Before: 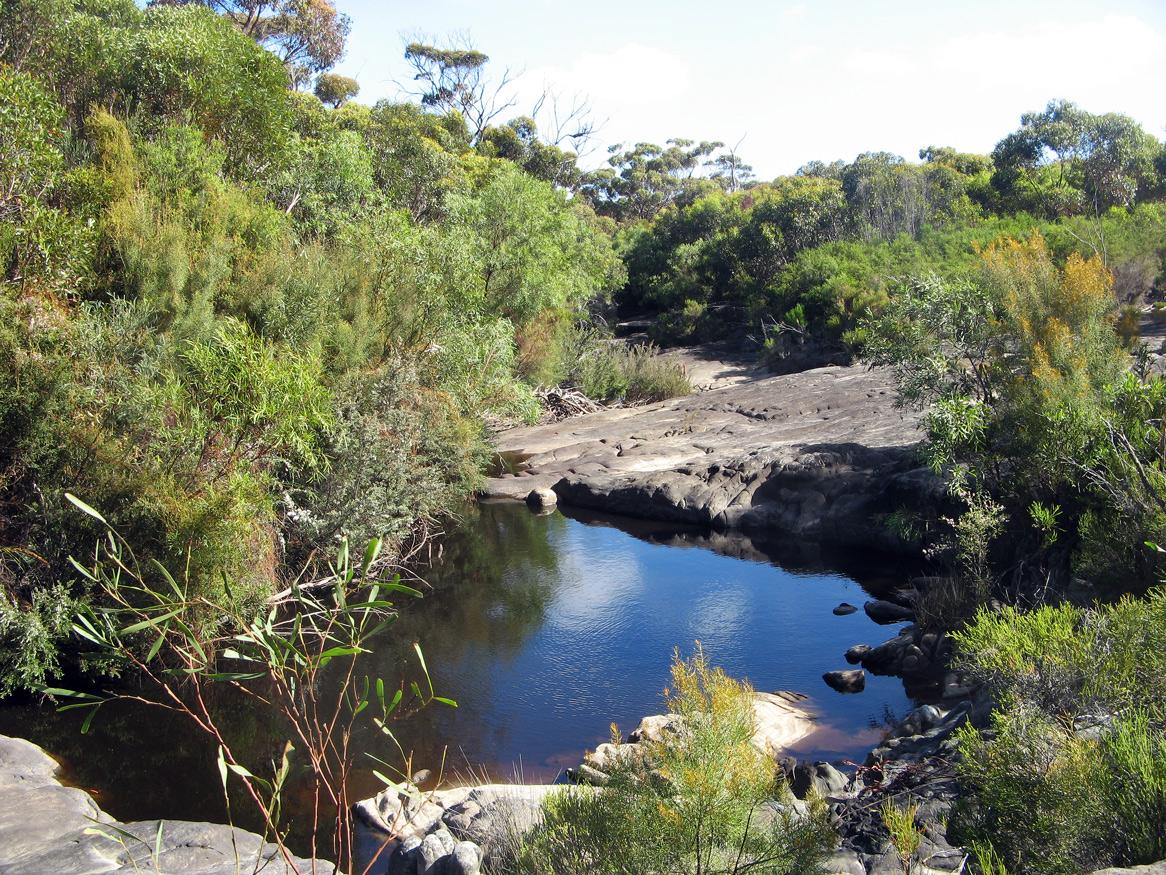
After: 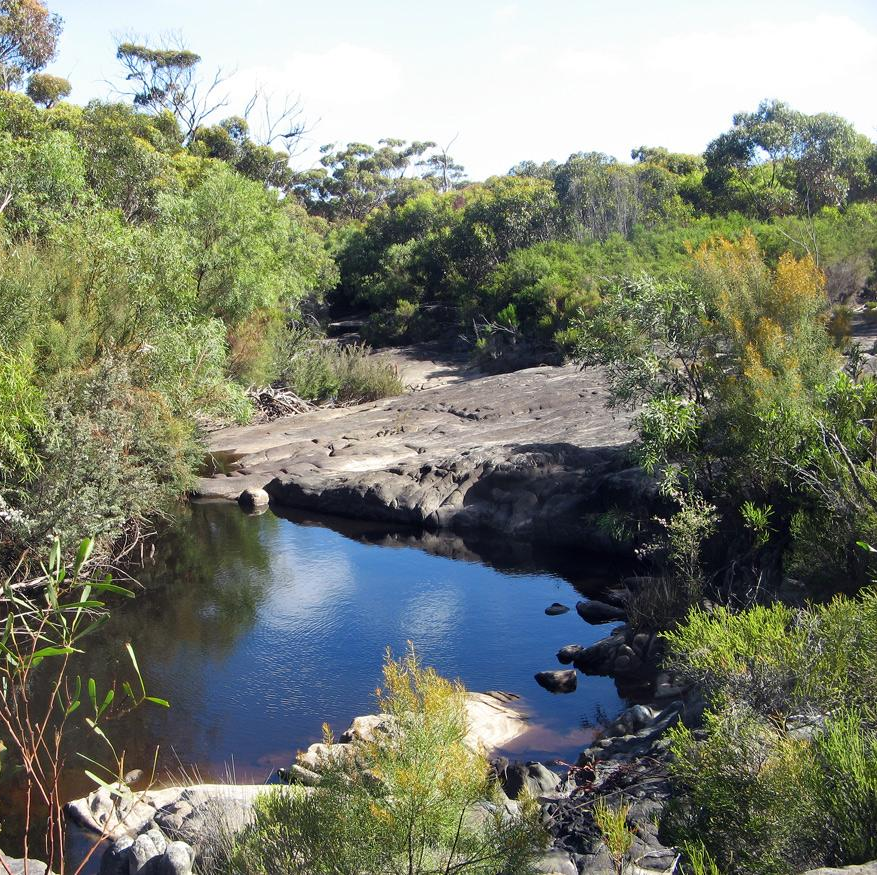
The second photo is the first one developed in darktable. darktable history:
crop and rotate: left 24.729%
